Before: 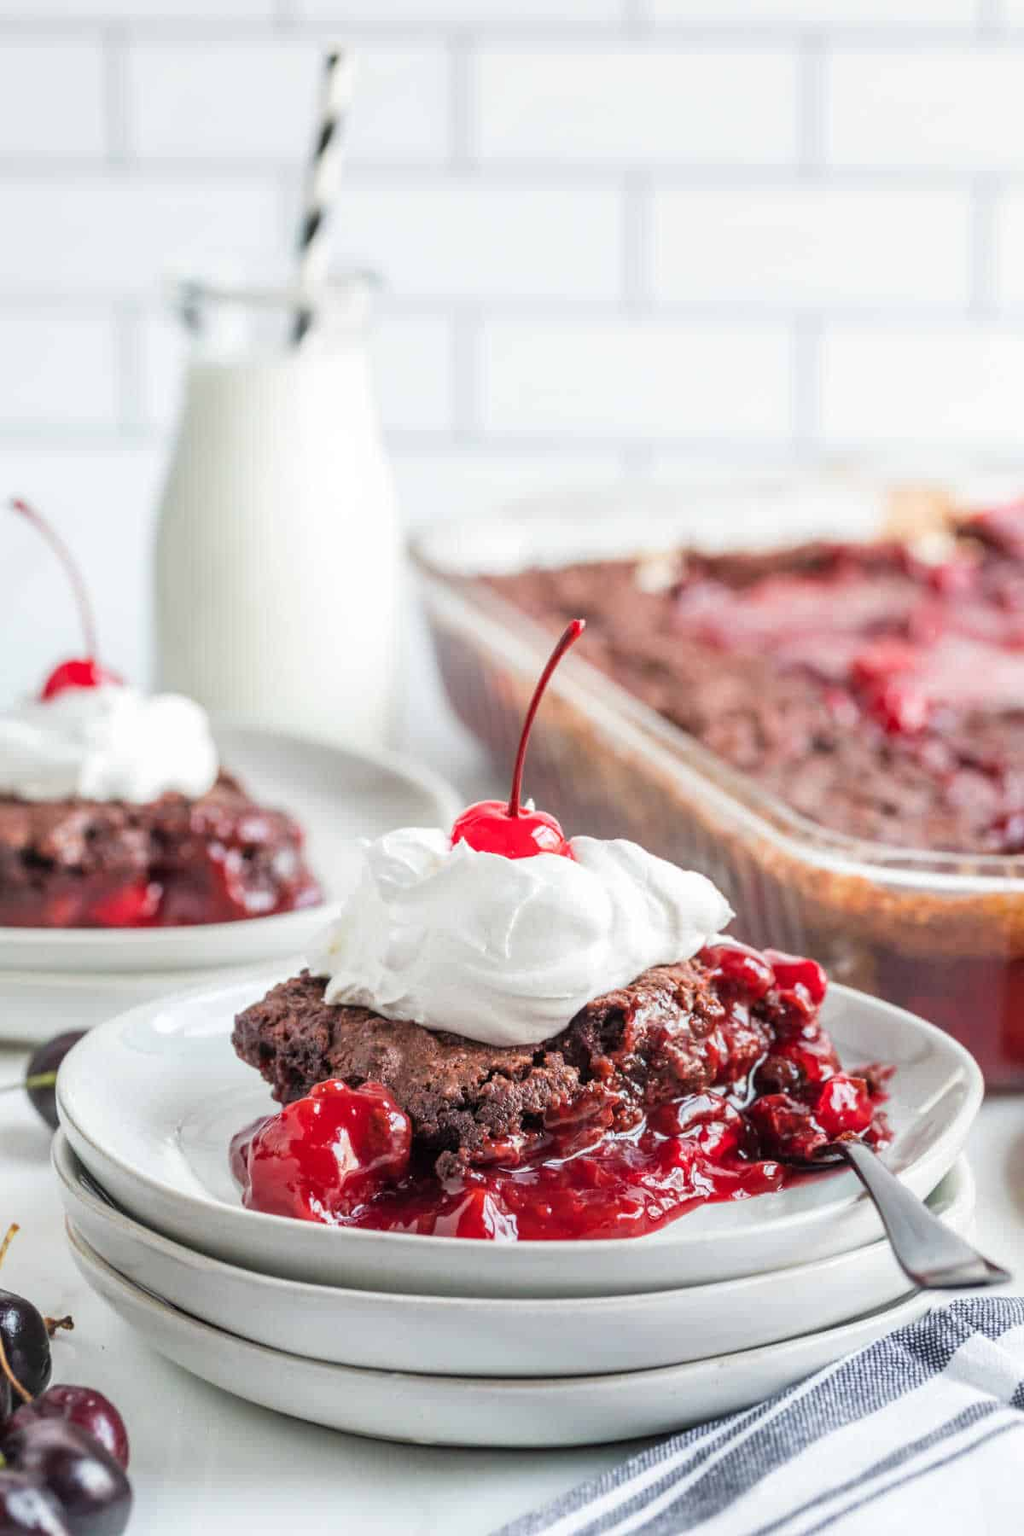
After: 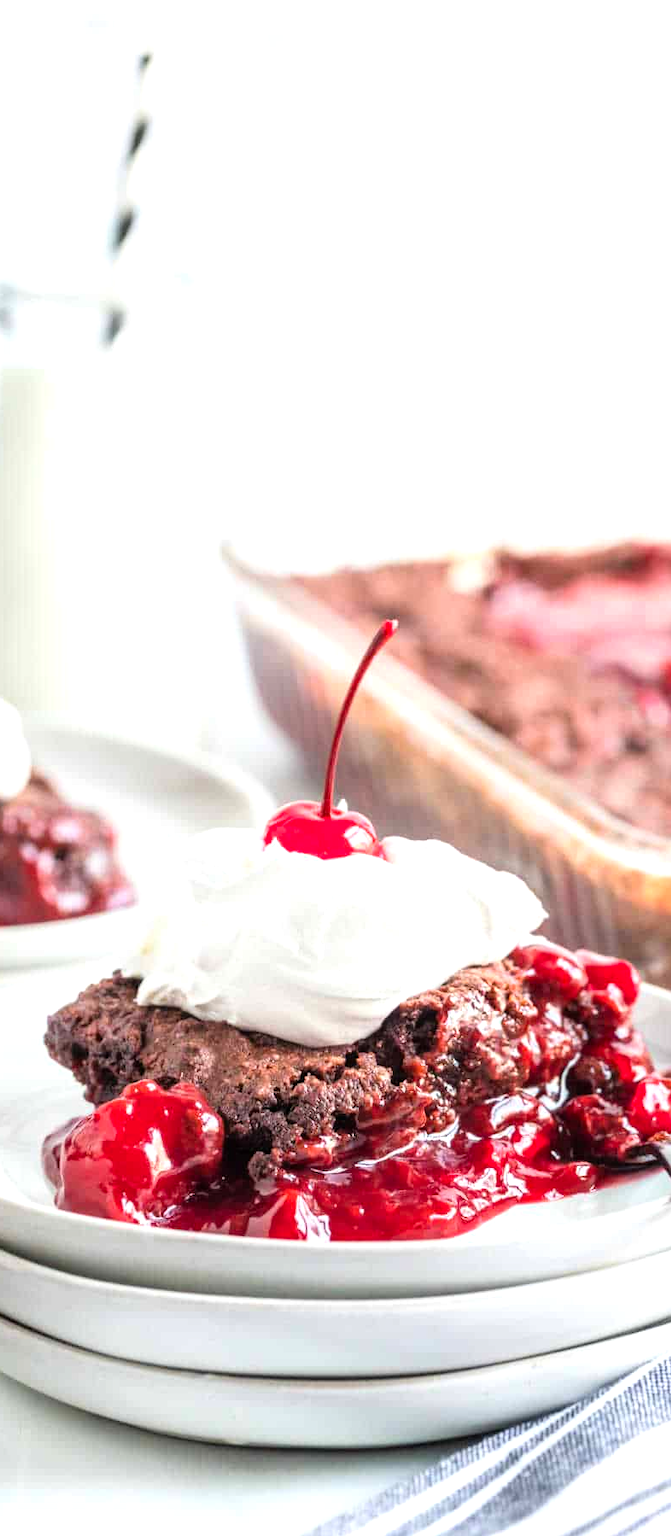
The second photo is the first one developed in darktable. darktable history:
crop and rotate: left 18.354%, right 16.025%
exposure: exposure 0.123 EV, compensate exposure bias true, compensate highlight preservation false
contrast brightness saturation: contrast 0.1, brightness 0.034, saturation 0.089
tone equalizer: -8 EV -0.394 EV, -7 EV -0.373 EV, -6 EV -0.346 EV, -5 EV -0.22 EV, -3 EV 0.255 EV, -2 EV 0.326 EV, -1 EV 0.365 EV, +0 EV 0.436 EV
